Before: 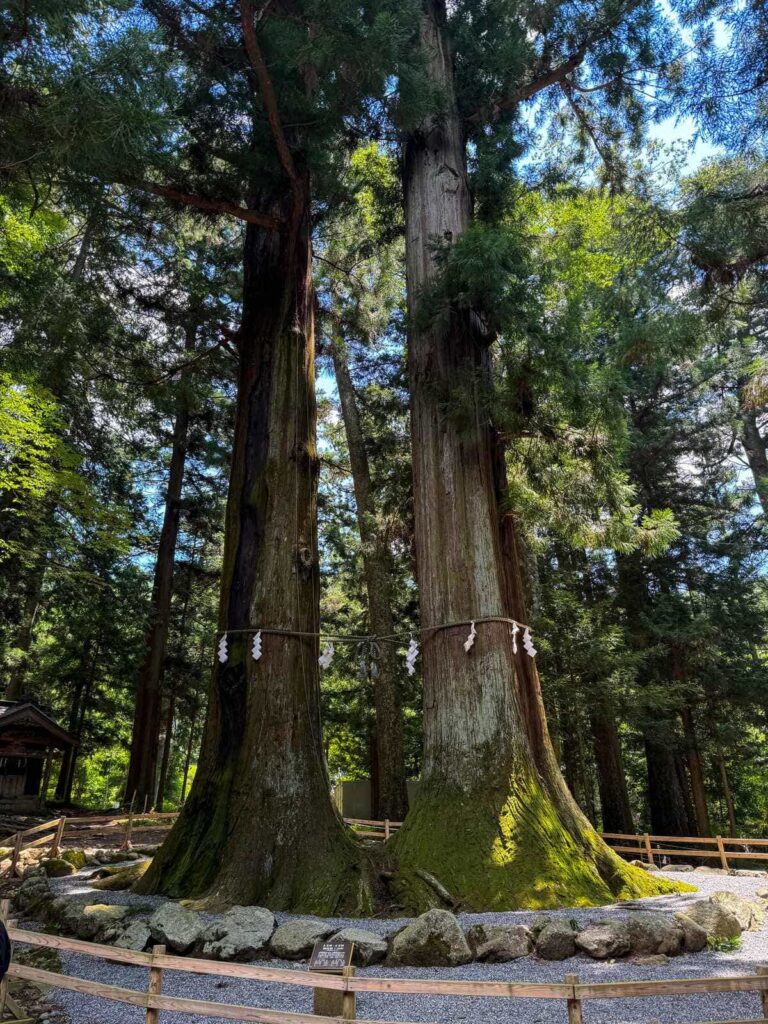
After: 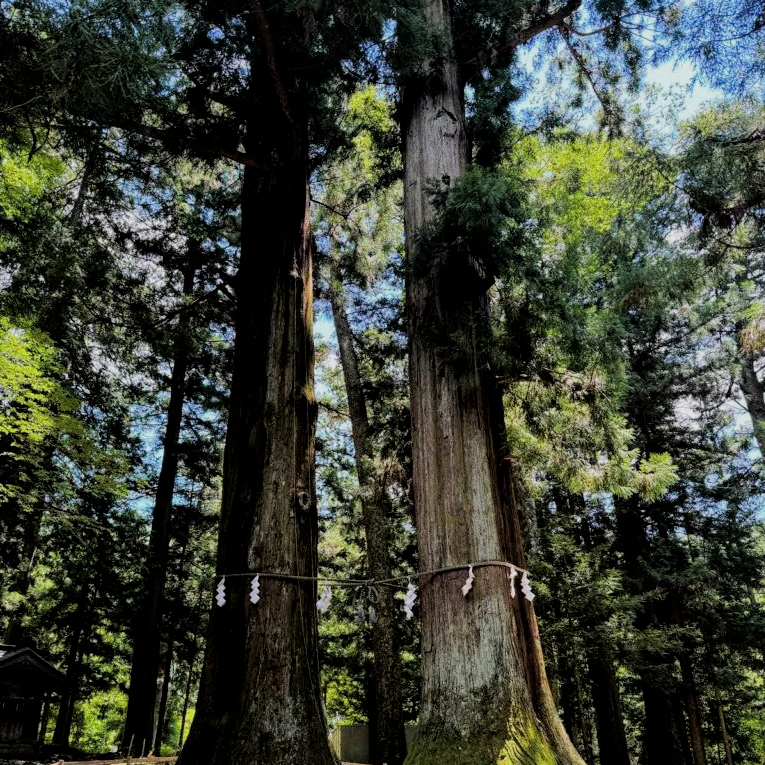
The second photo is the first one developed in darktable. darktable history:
crop: left 0.387%, top 5.469%, bottom 19.809%
grain: coarseness 0.09 ISO
filmic rgb: black relative exposure -4.38 EV, white relative exposure 4.56 EV, hardness 2.37, contrast 1.05
exposure: black level correction 0, exposure 0.5 EV, compensate exposure bias true, compensate highlight preservation false
